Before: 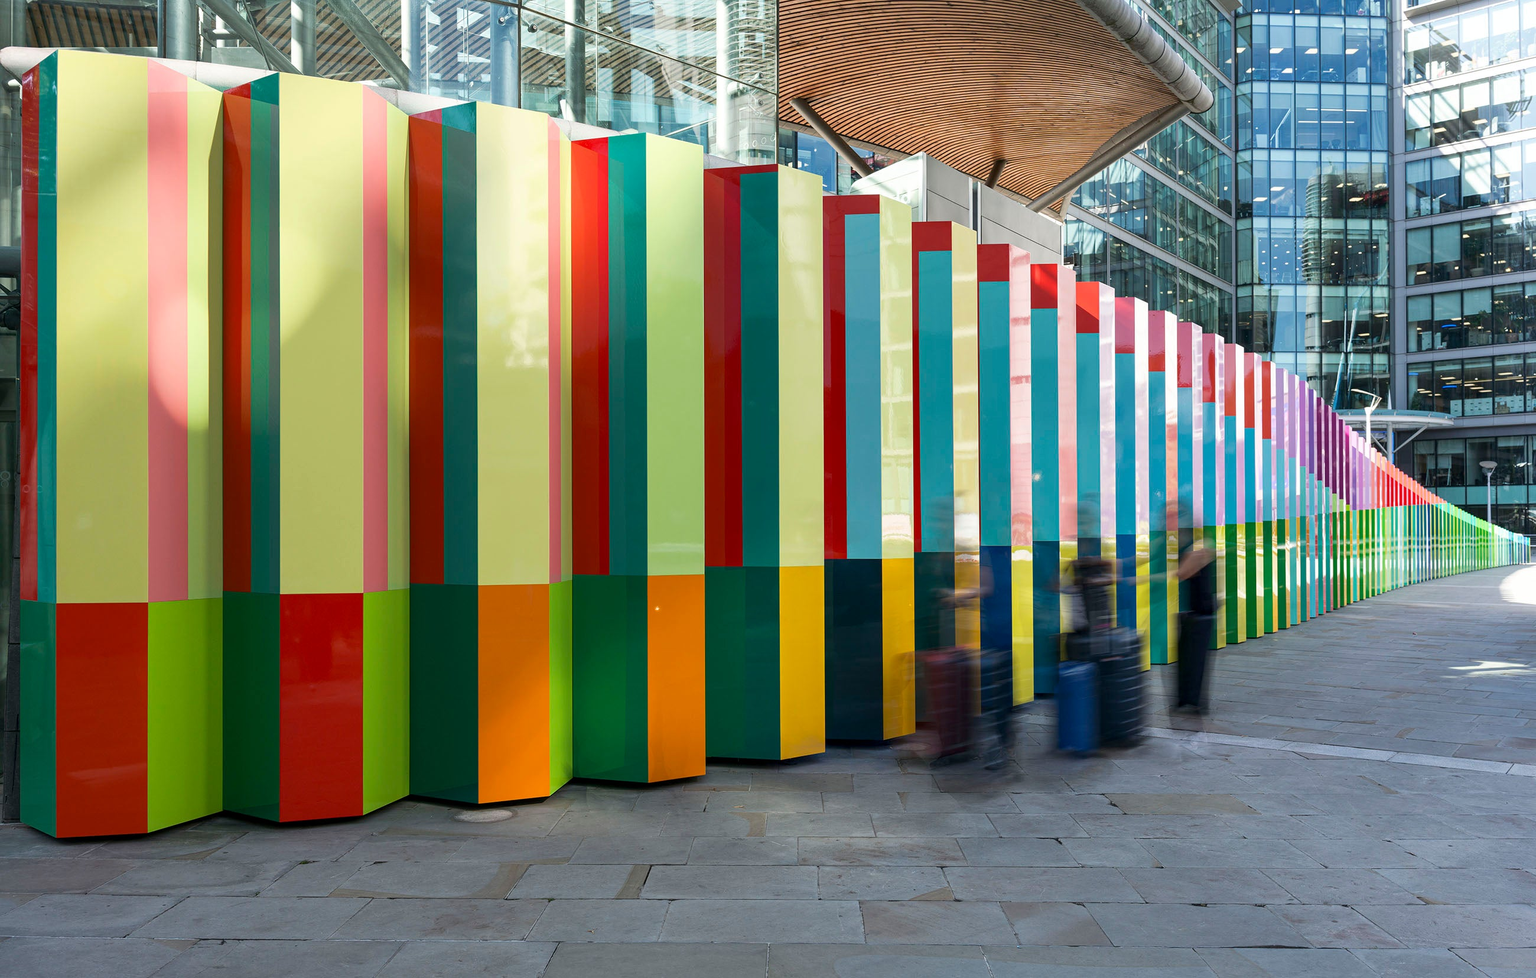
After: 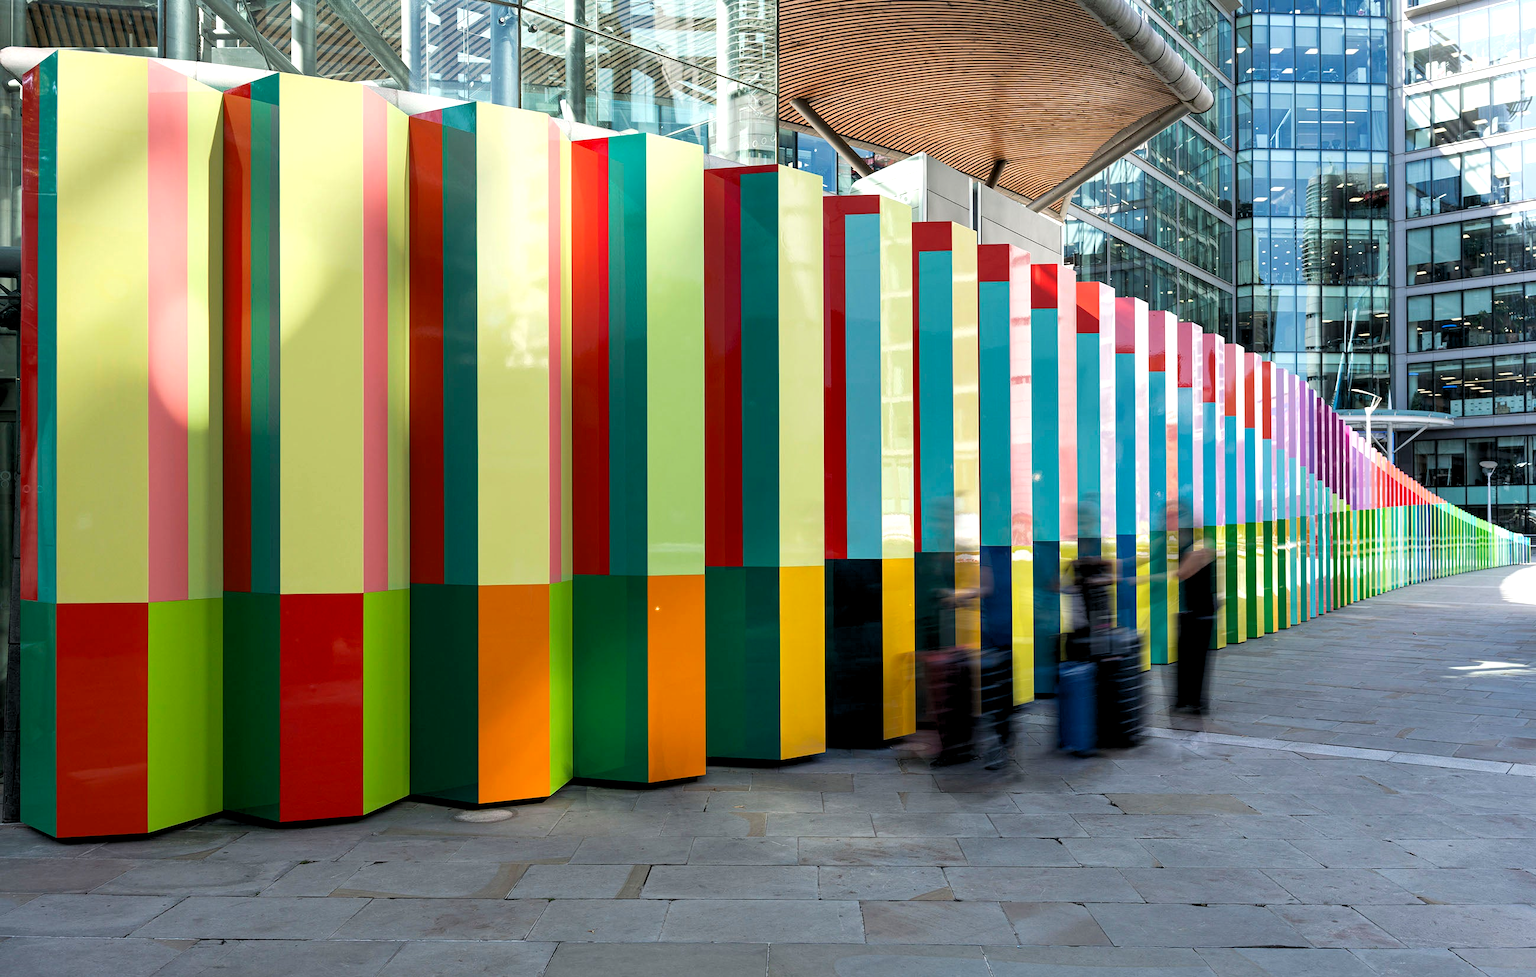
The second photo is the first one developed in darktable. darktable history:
contrast brightness saturation: contrast 0.03, brightness -0.04
rgb levels: levels [[0.01, 0.419, 0.839], [0, 0.5, 1], [0, 0.5, 1]]
